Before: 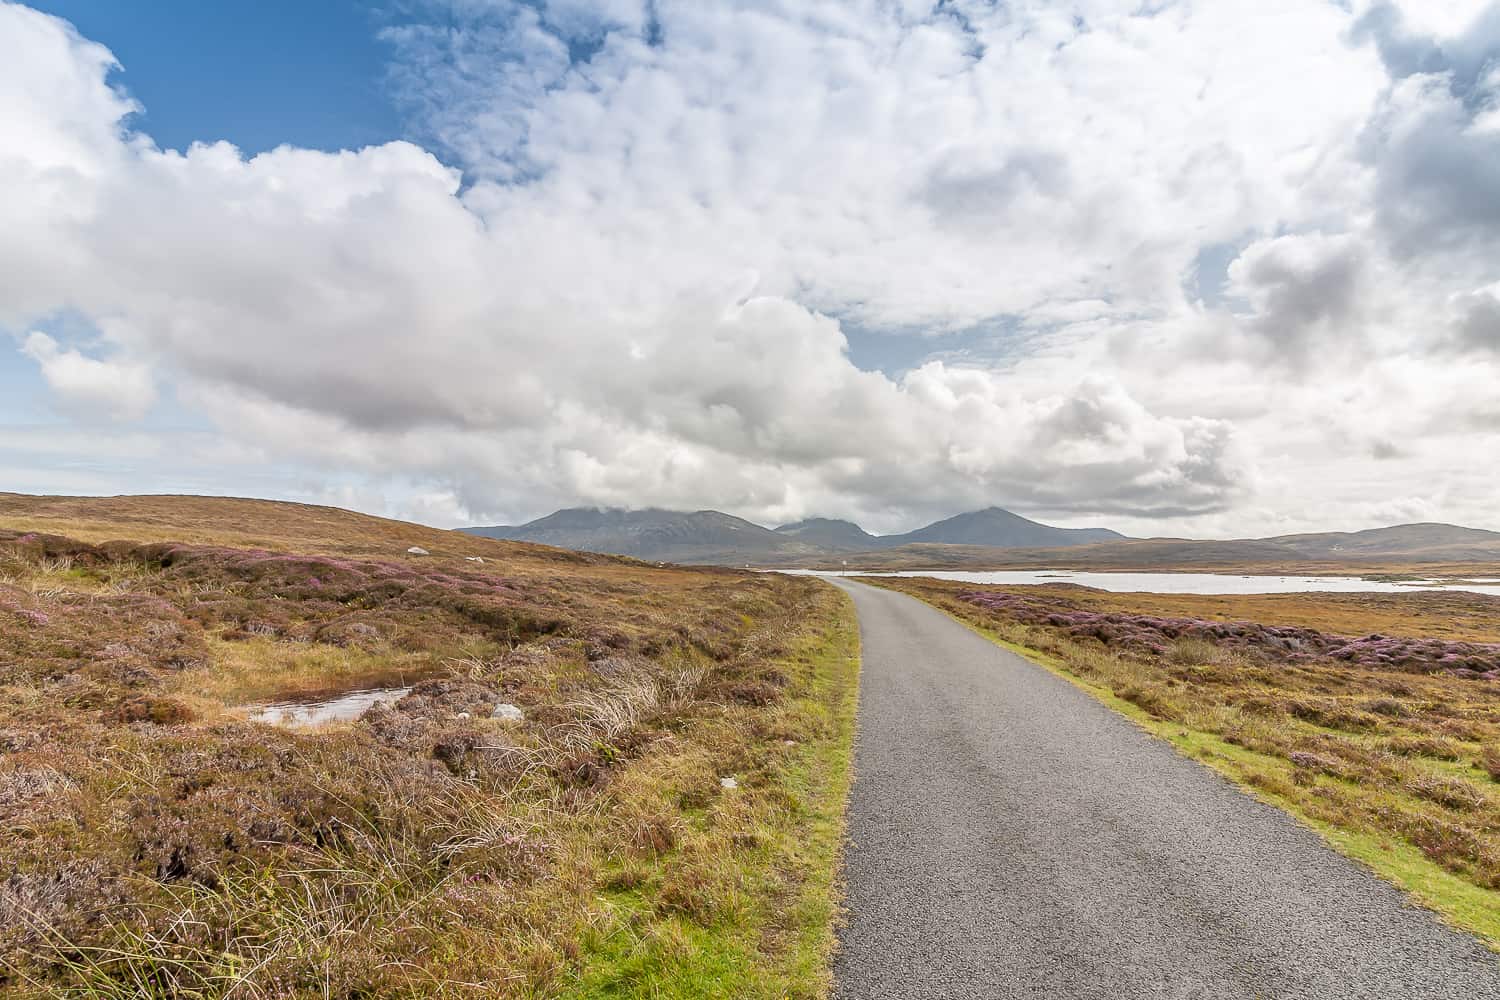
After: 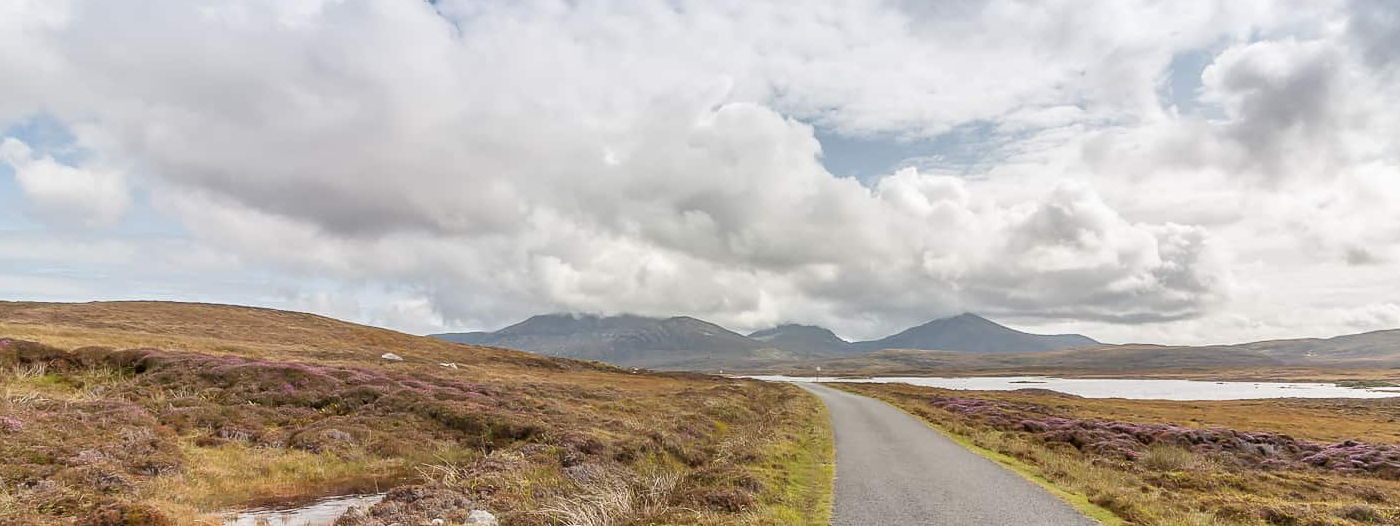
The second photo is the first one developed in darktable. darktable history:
crop: left 1.757%, top 19.415%, right 4.844%, bottom 27.922%
